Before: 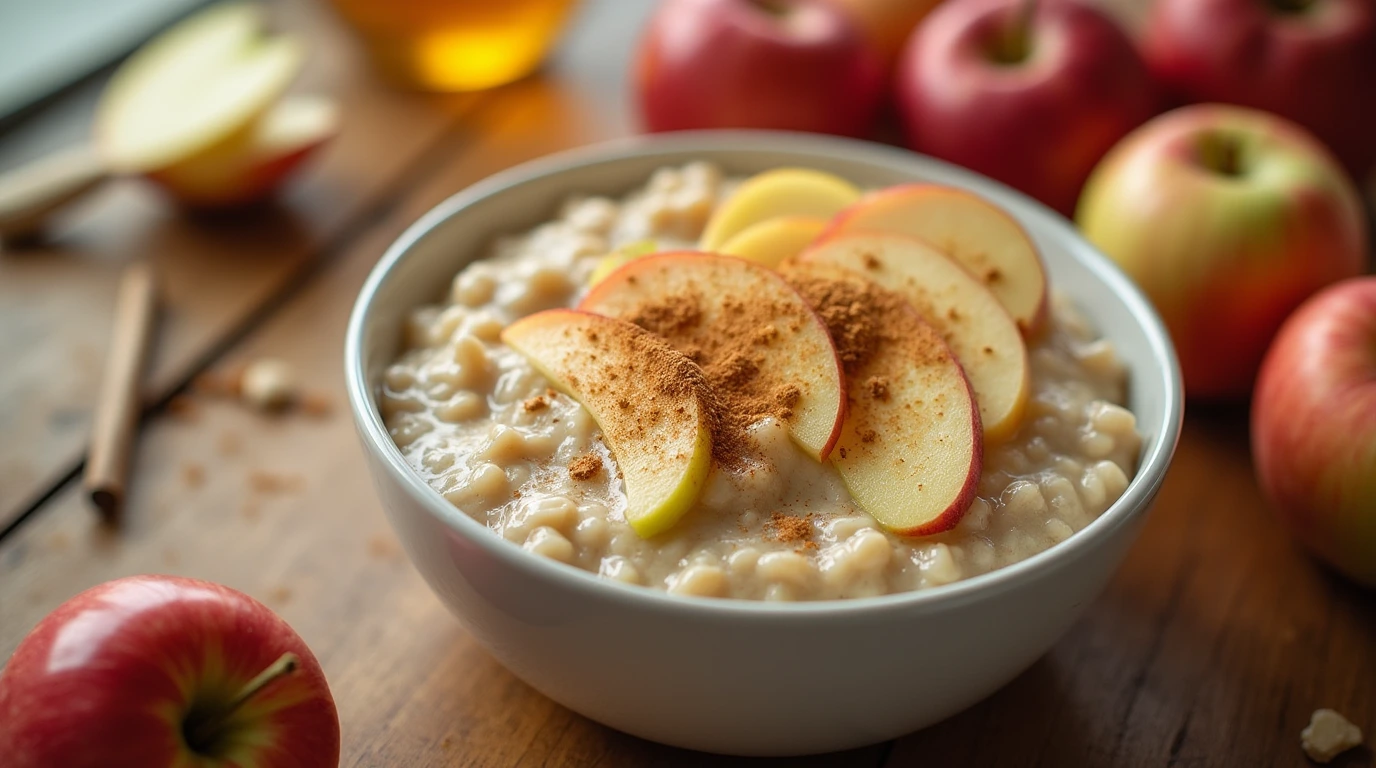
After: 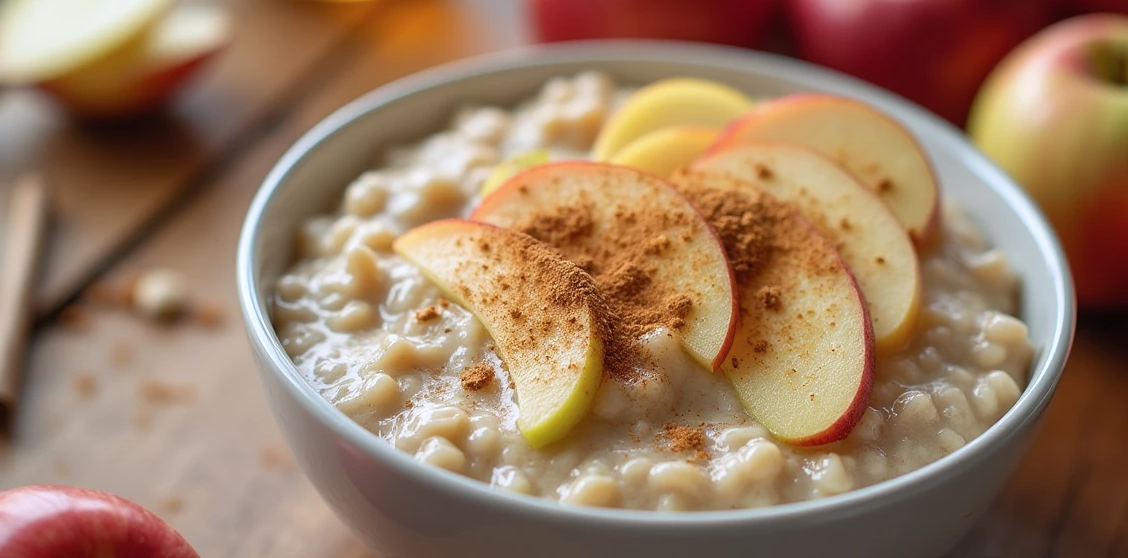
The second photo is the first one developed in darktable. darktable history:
color calibration: illuminant as shot in camera, x 0.358, y 0.373, temperature 4628.91 K
crop: left 7.856%, top 11.836%, right 10.12%, bottom 15.387%
